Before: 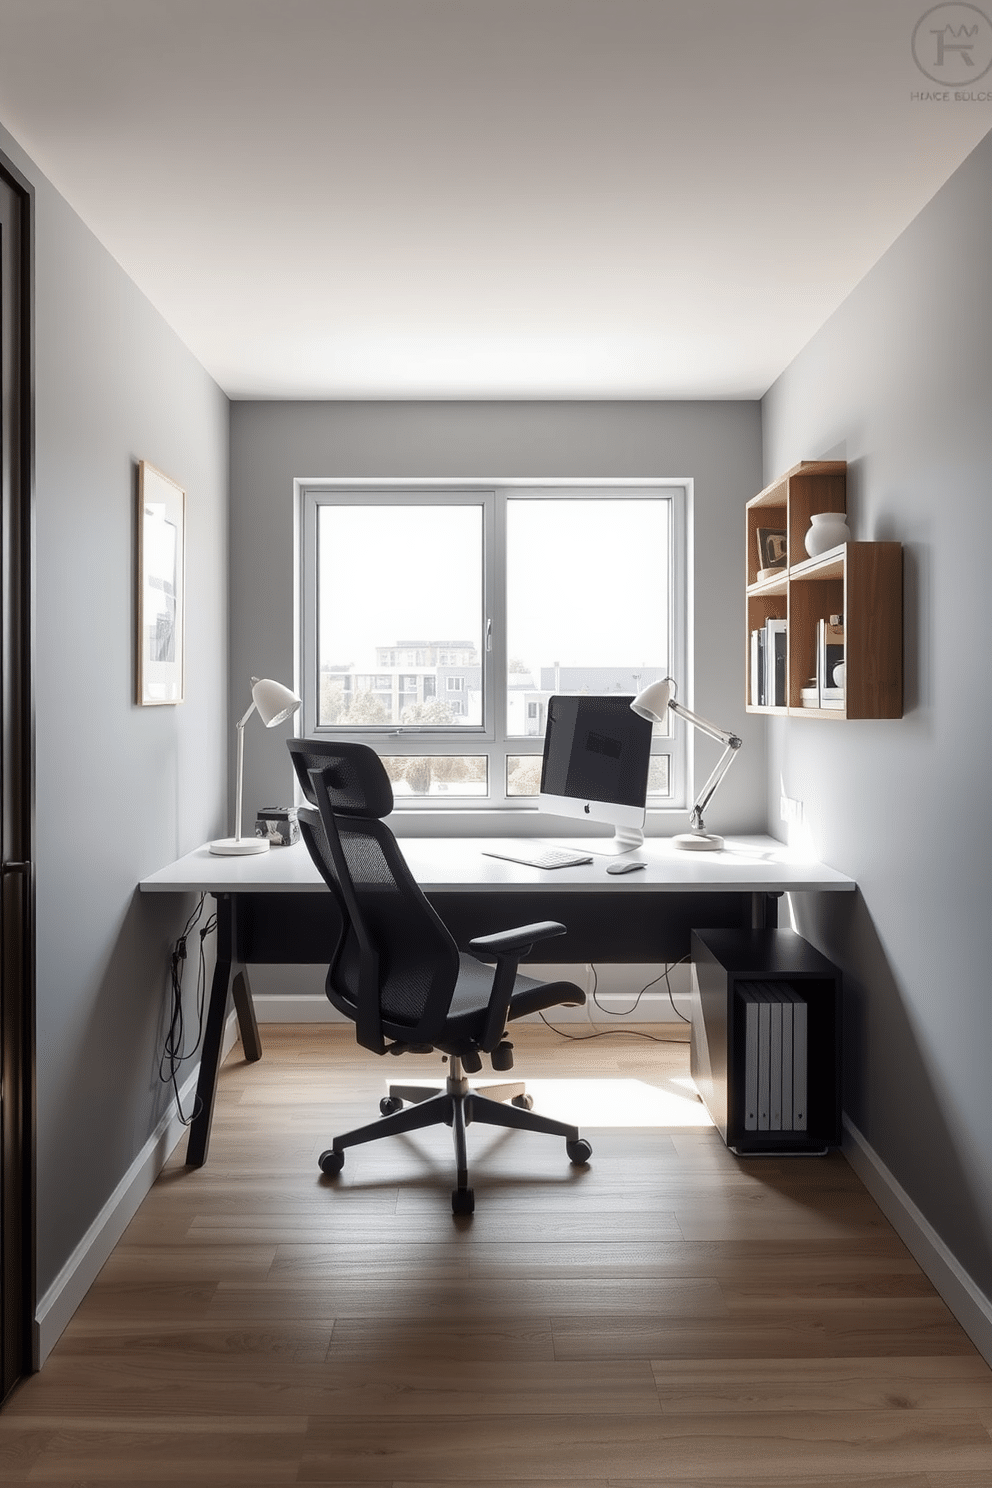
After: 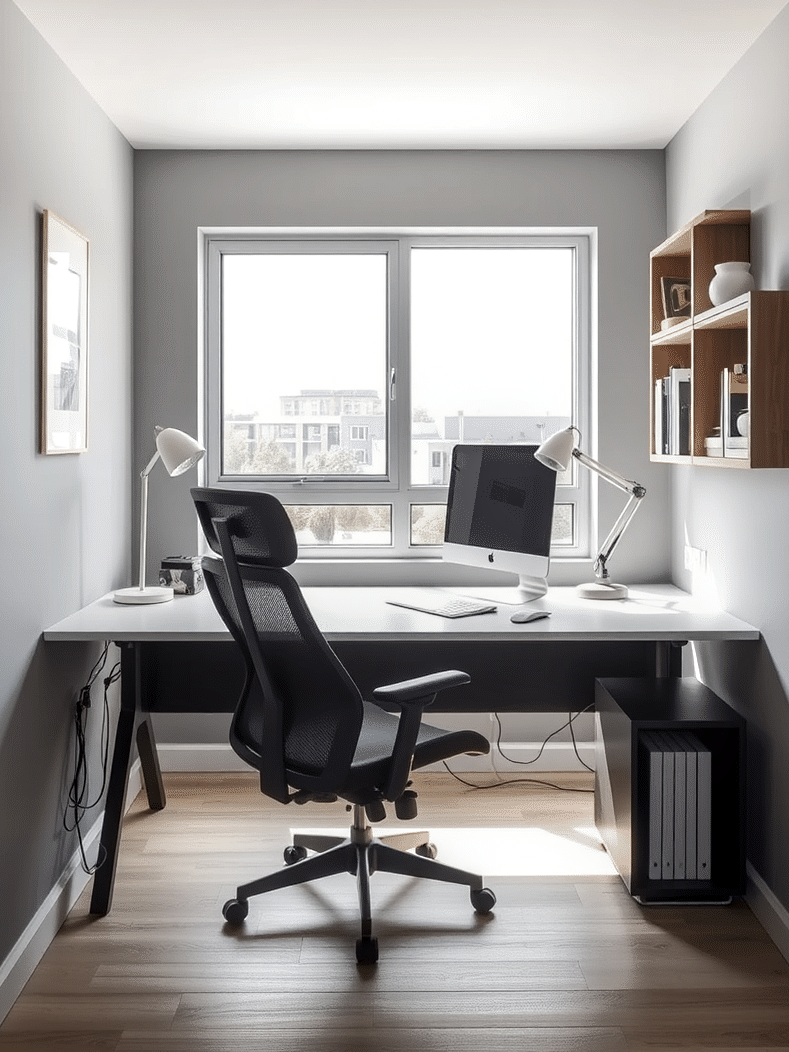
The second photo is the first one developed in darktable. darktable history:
contrast brightness saturation: saturation -0.16
local contrast: on, module defaults
crop: left 9.724%, top 16.908%, right 10.722%, bottom 12.379%
sharpen: radius 5.374, amount 0.314, threshold 26.785
tone curve: curves: ch0 [(0, 0) (0.003, 0.003) (0.011, 0.011) (0.025, 0.024) (0.044, 0.042) (0.069, 0.066) (0.1, 0.095) (0.136, 0.129) (0.177, 0.169) (0.224, 0.214) (0.277, 0.264) (0.335, 0.319) (0.399, 0.38) (0.468, 0.446) (0.543, 0.558) (0.623, 0.636) (0.709, 0.719) (0.801, 0.807) (0.898, 0.901) (1, 1)], color space Lab, independent channels, preserve colors none
